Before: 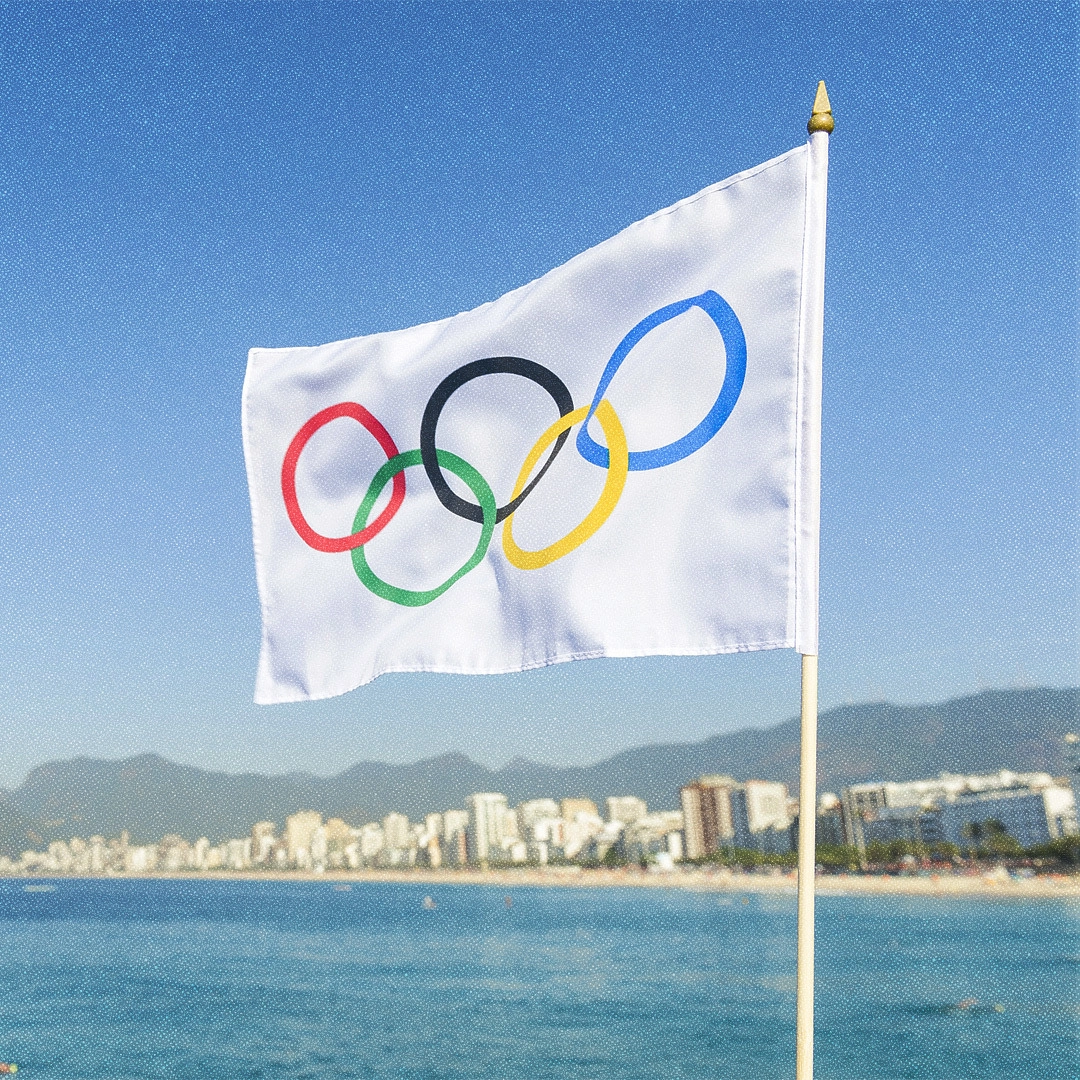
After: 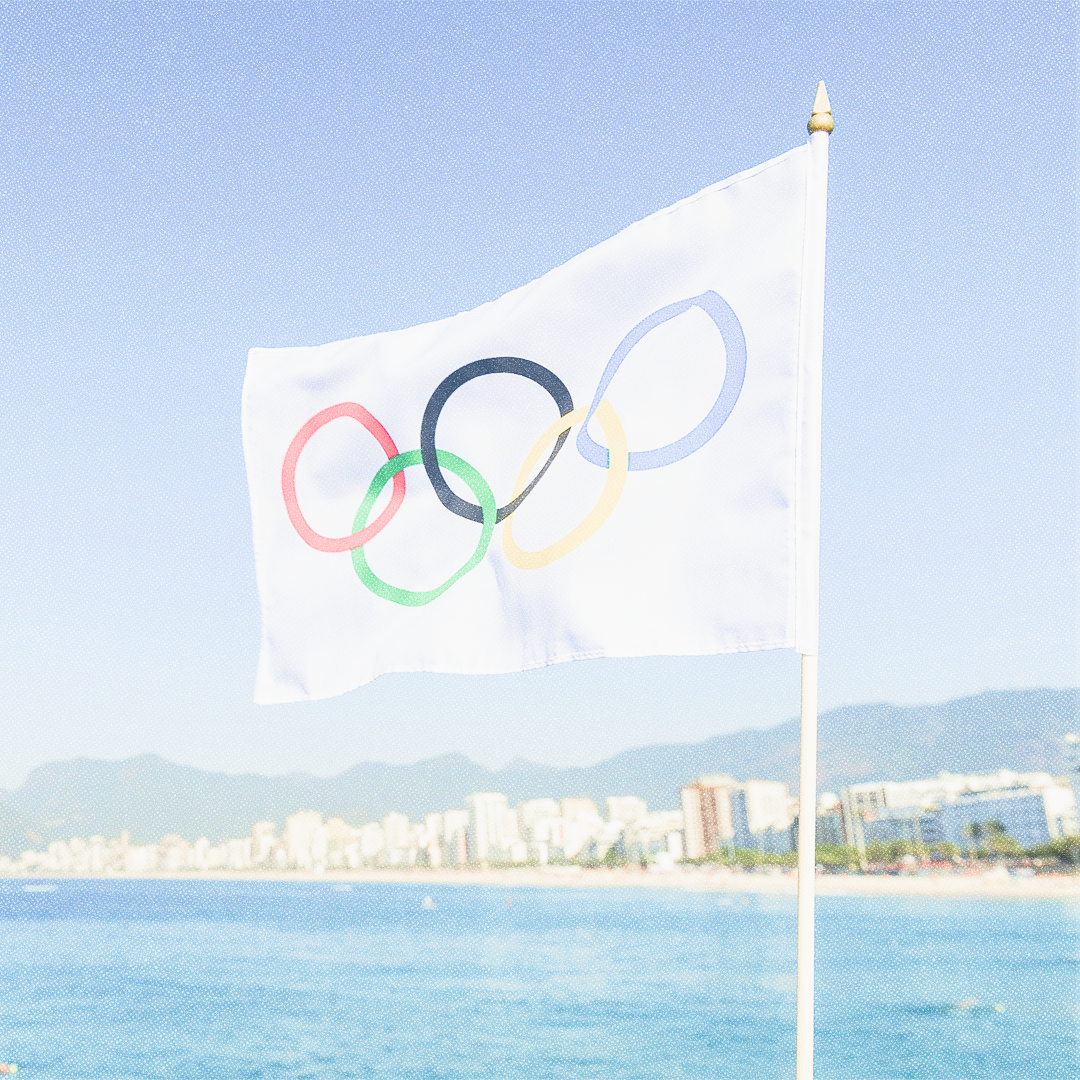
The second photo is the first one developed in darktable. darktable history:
exposure: exposure 2.188 EV, compensate exposure bias true, compensate highlight preservation false
filmic rgb: black relative exposure -6.98 EV, white relative exposure 5.65 EV, hardness 2.85, color science v4 (2020)
